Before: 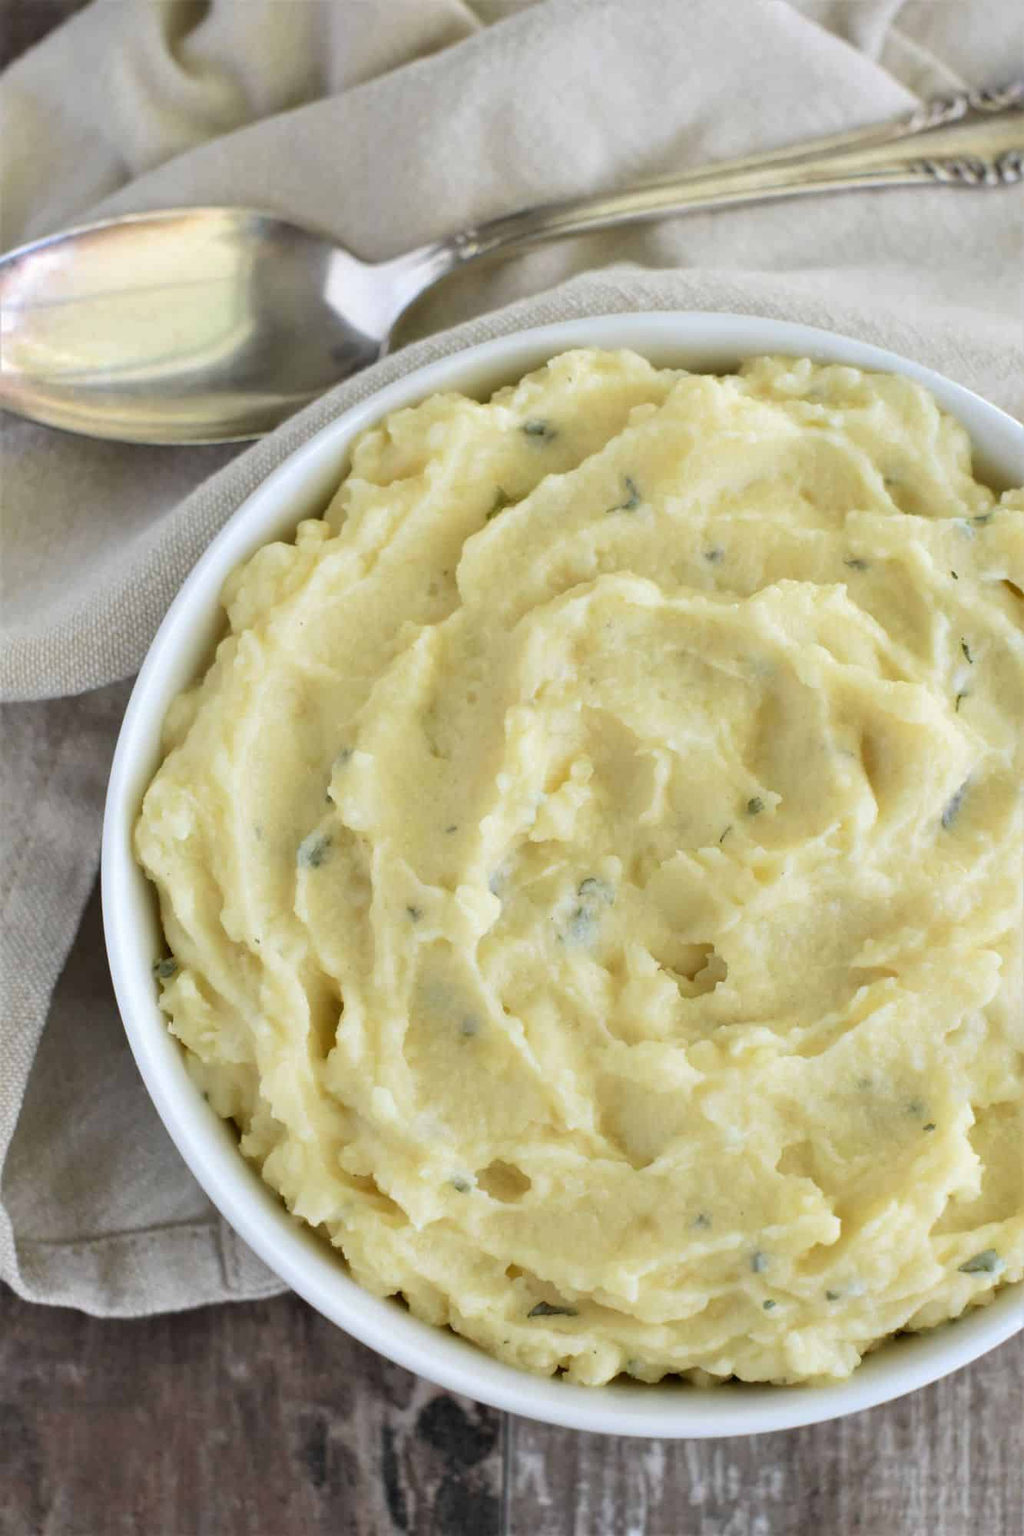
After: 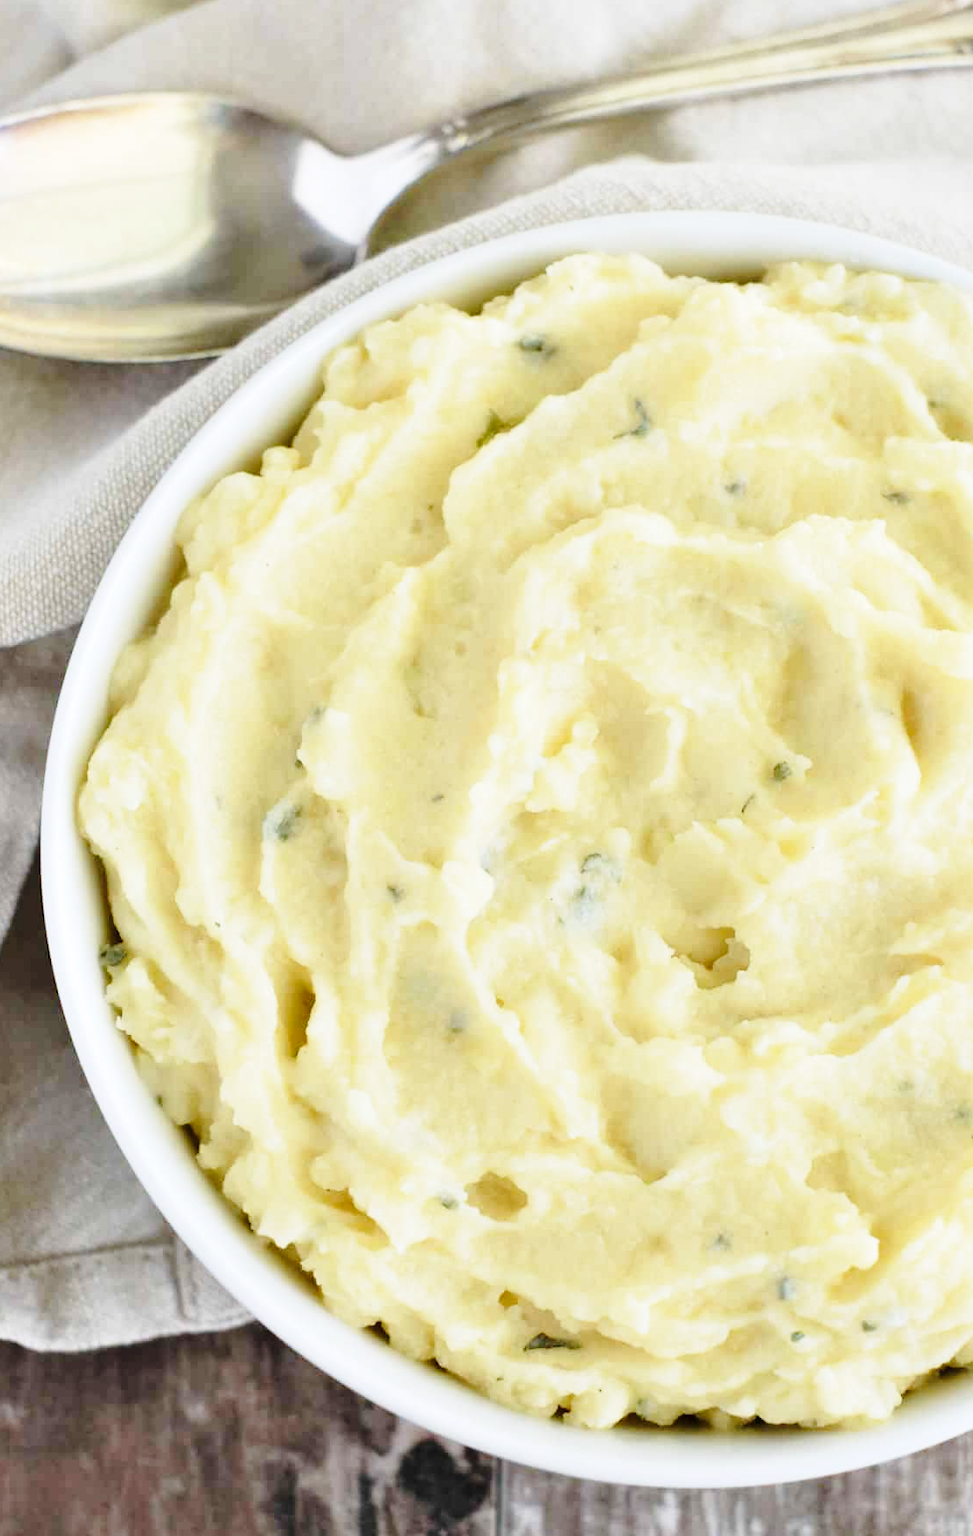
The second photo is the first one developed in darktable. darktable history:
crop: left 6.446%, top 8.188%, right 9.538%, bottom 3.548%
base curve: curves: ch0 [(0, 0) (0.028, 0.03) (0.121, 0.232) (0.46, 0.748) (0.859, 0.968) (1, 1)], preserve colors none
